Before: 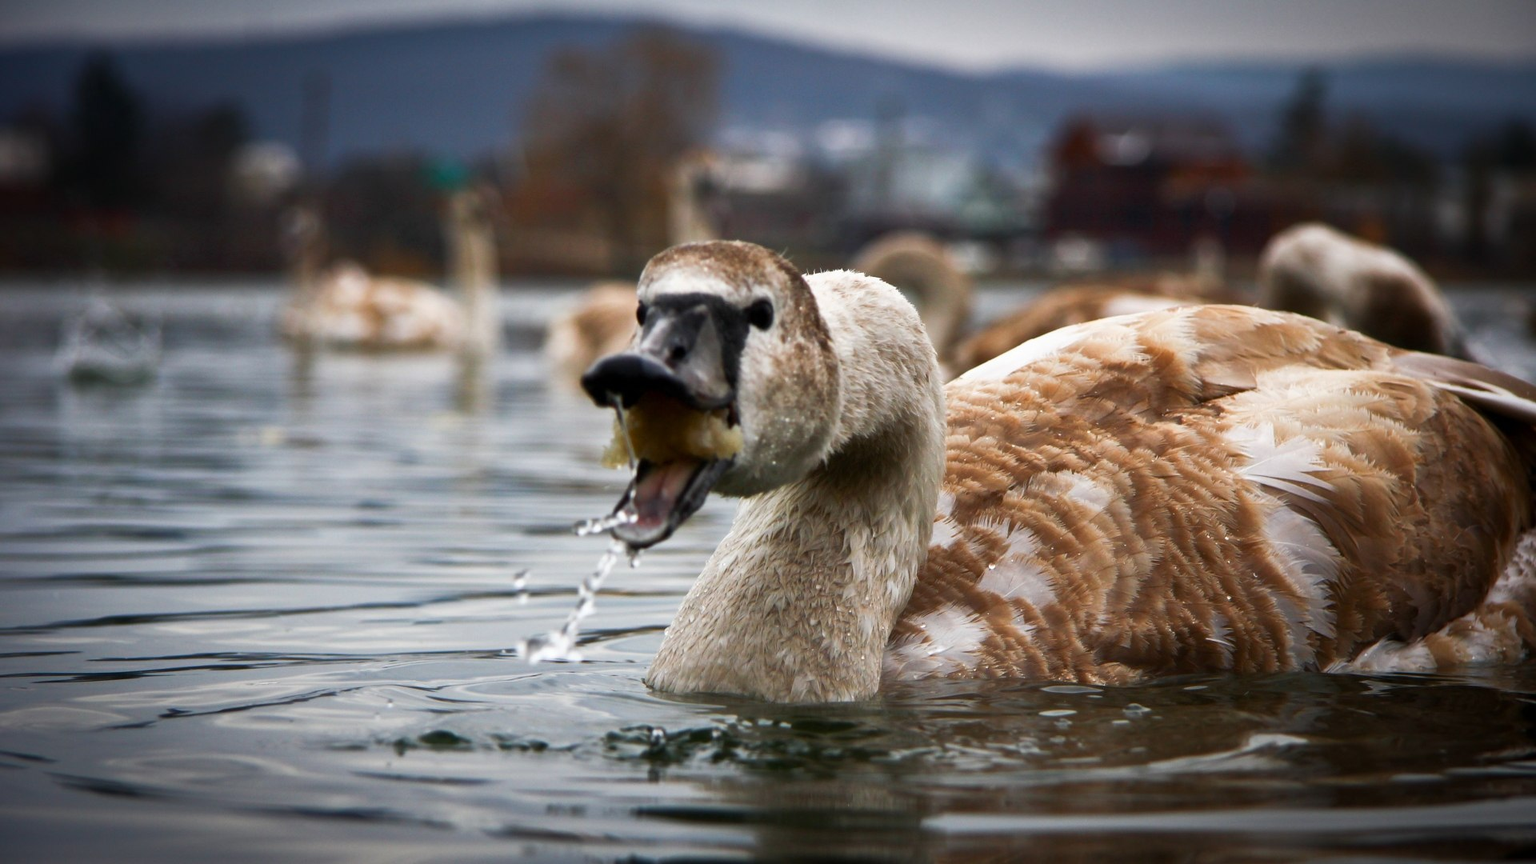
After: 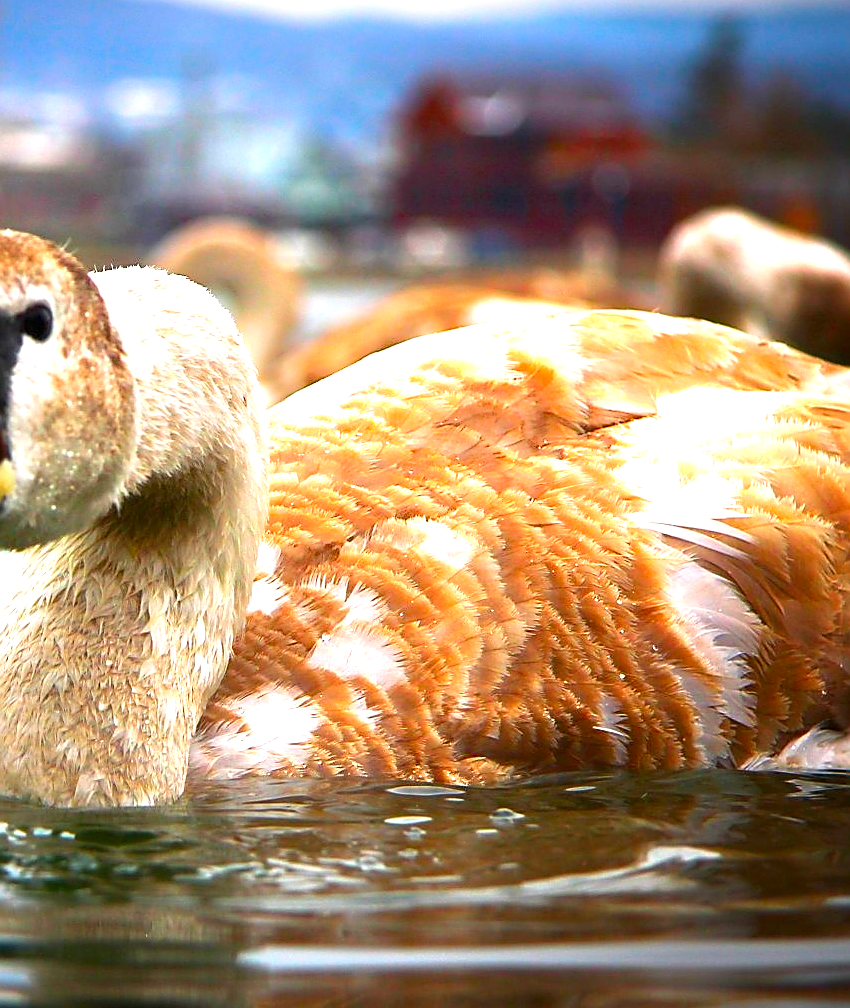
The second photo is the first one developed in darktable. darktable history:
color correction: saturation 1.8
sharpen: radius 1.4, amount 1.25, threshold 0.7
shadows and highlights: shadows -24.28, highlights 49.77, soften with gaussian
exposure: black level correction 0, exposure 1.35 EV, compensate exposure bias true, compensate highlight preservation false
crop: left 47.628%, top 6.643%, right 7.874%
